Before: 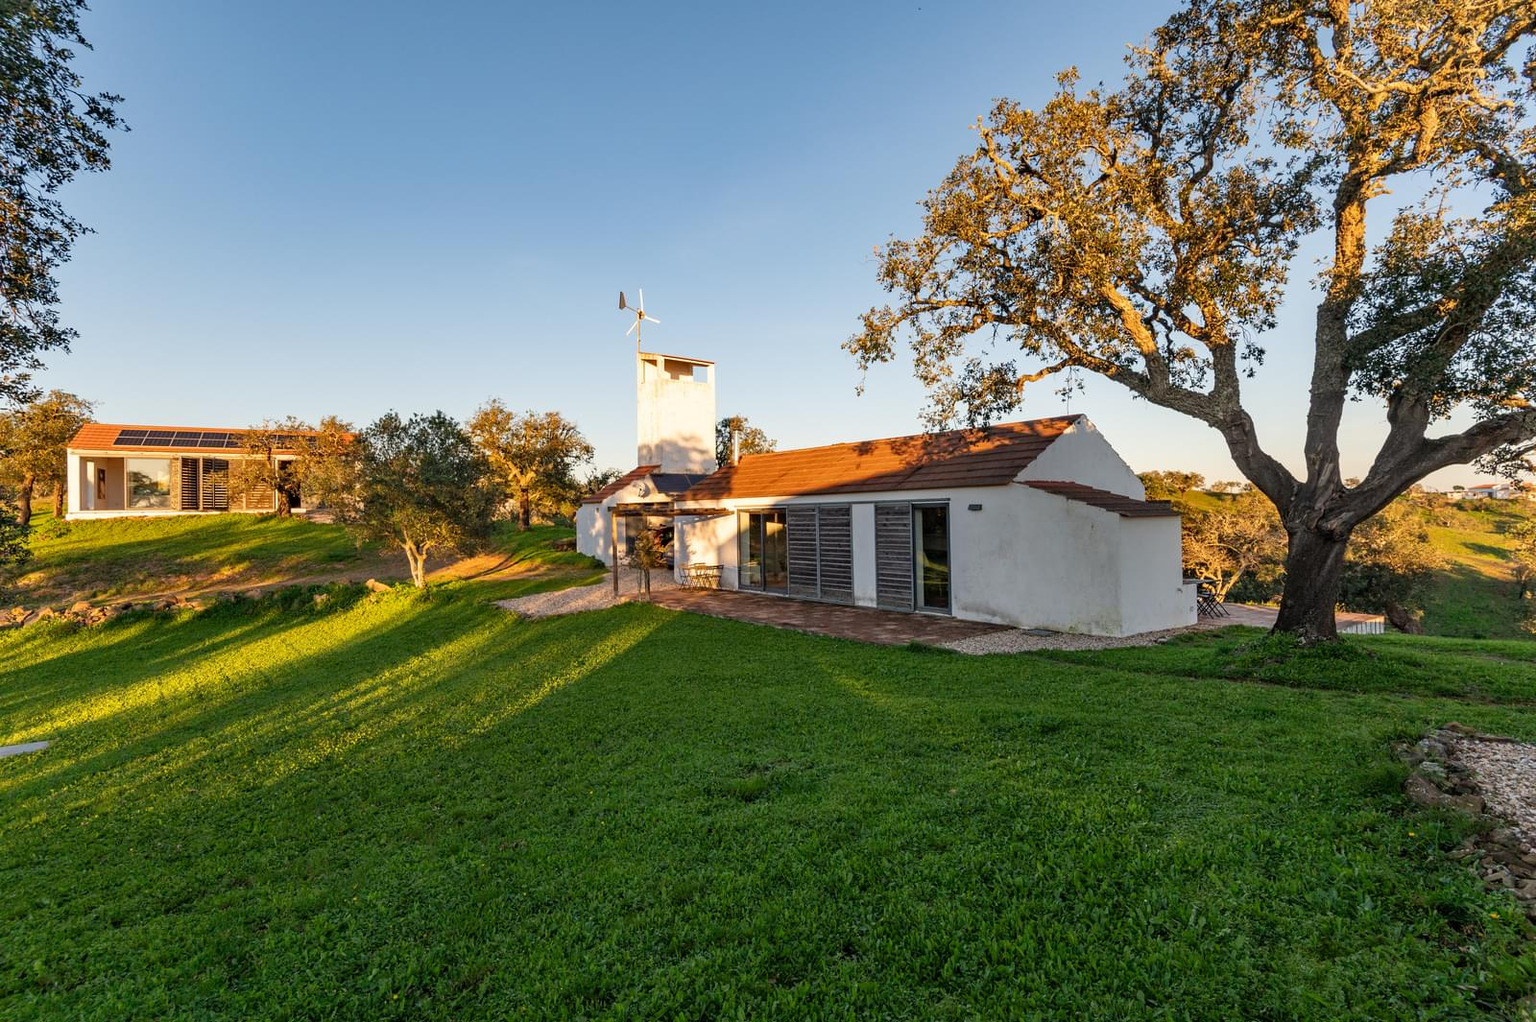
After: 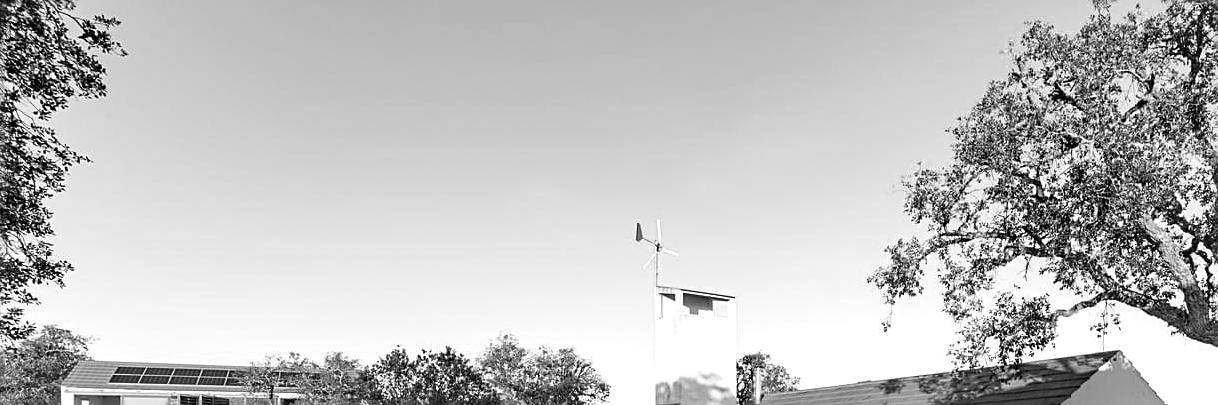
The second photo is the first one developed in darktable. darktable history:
sharpen: on, module defaults
crop: left 0.58%, top 7.65%, right 23.235%, bottom 54.237%
color calibration: output gray [0.267, 0.423, 0.261, 0], illuminant as shot in camera, x 0.358, y 0.373, temperature 4628.91 K
exposure: black level correction 0.001, exposure 0.5 EV, compensate exposure bias true, compensate highlight preservation false
